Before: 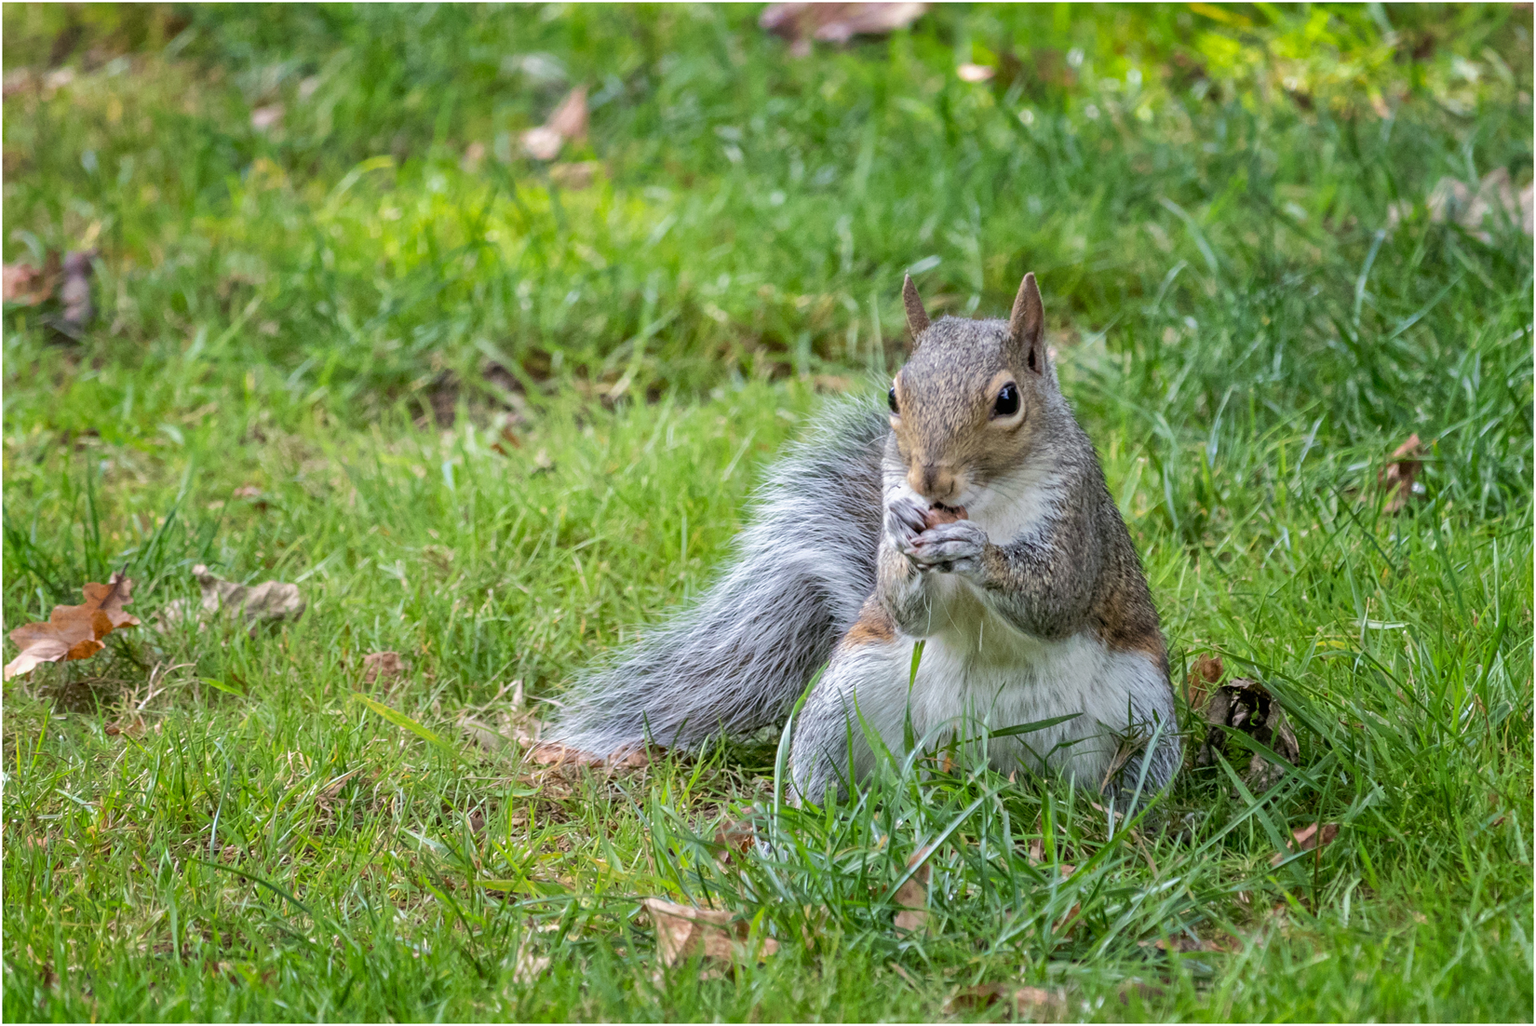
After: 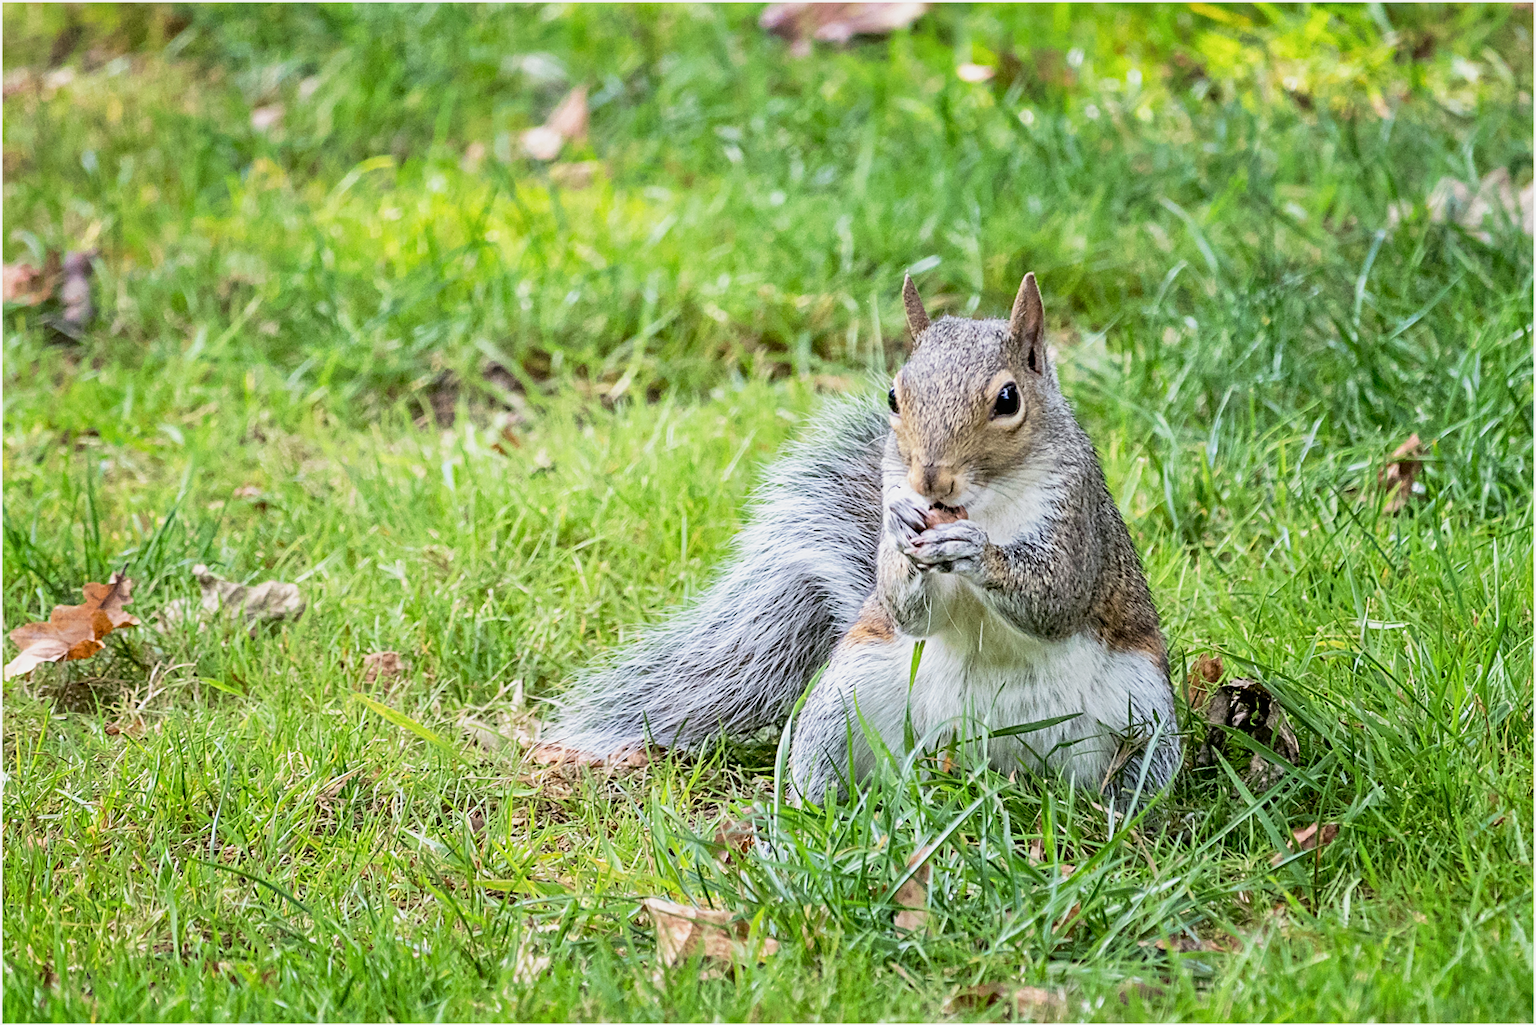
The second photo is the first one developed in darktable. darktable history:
base curve: curves: ch0 [(0, 0) (0.088, 0.125) (0.176, 0.251) (0.354, 0.501) (0.613, 0.749) (1, 0.877)], preserve colors none
tone curve: curves: ch0 [(0, 0) (0.08, 0.056) (0.4, 0.4) (0.6, 0.612) (0.92, 0.924) (1, 1)], color space Lab, independent channels, preserve colors none
sharpen: on, module defaults
